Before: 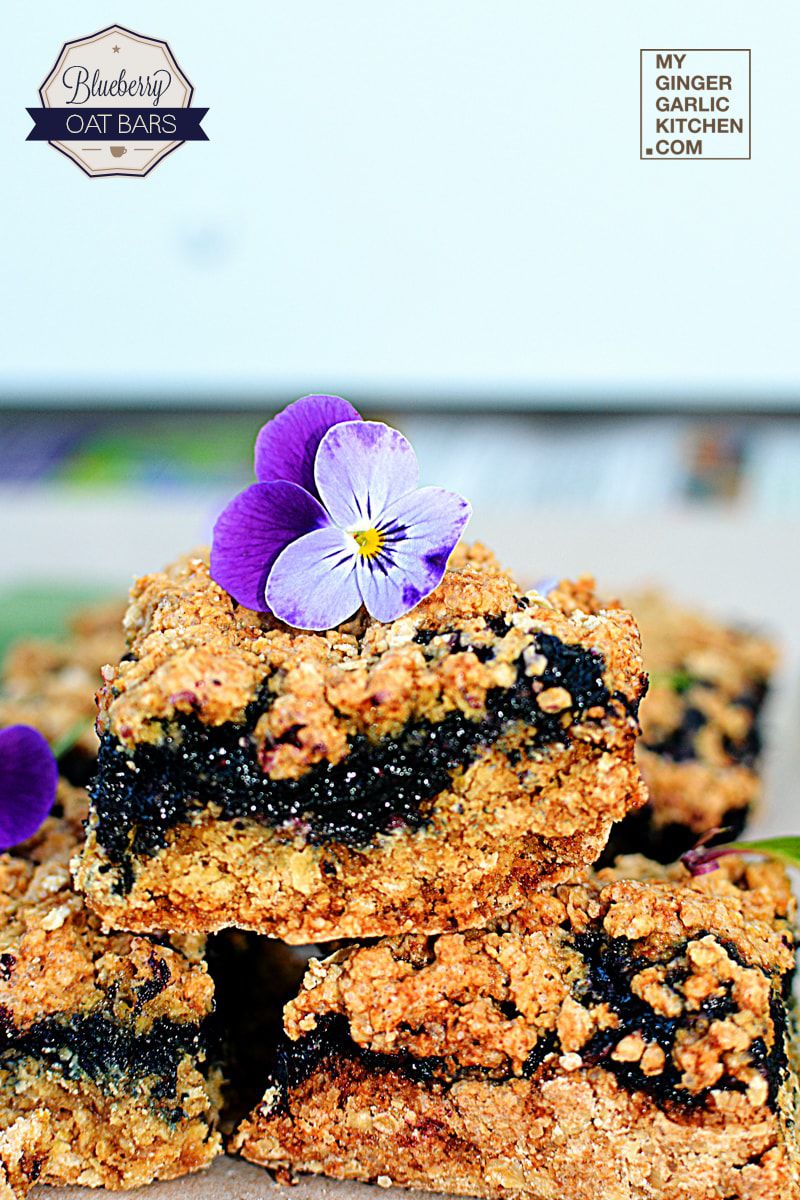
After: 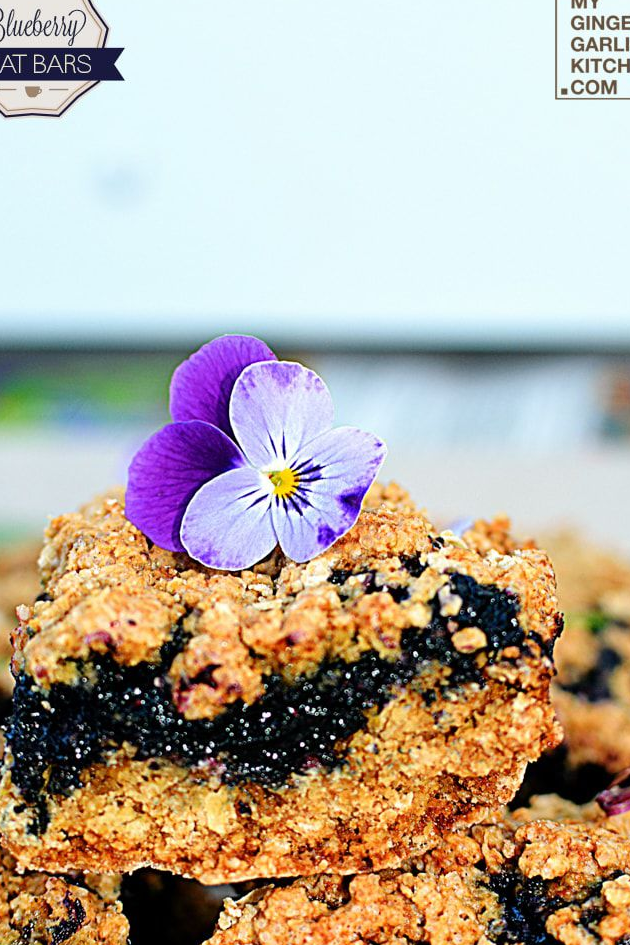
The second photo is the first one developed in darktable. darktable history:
crop and rotate: left 10.725%, top 5.066%, right 10.412%, bottom 16.105%
